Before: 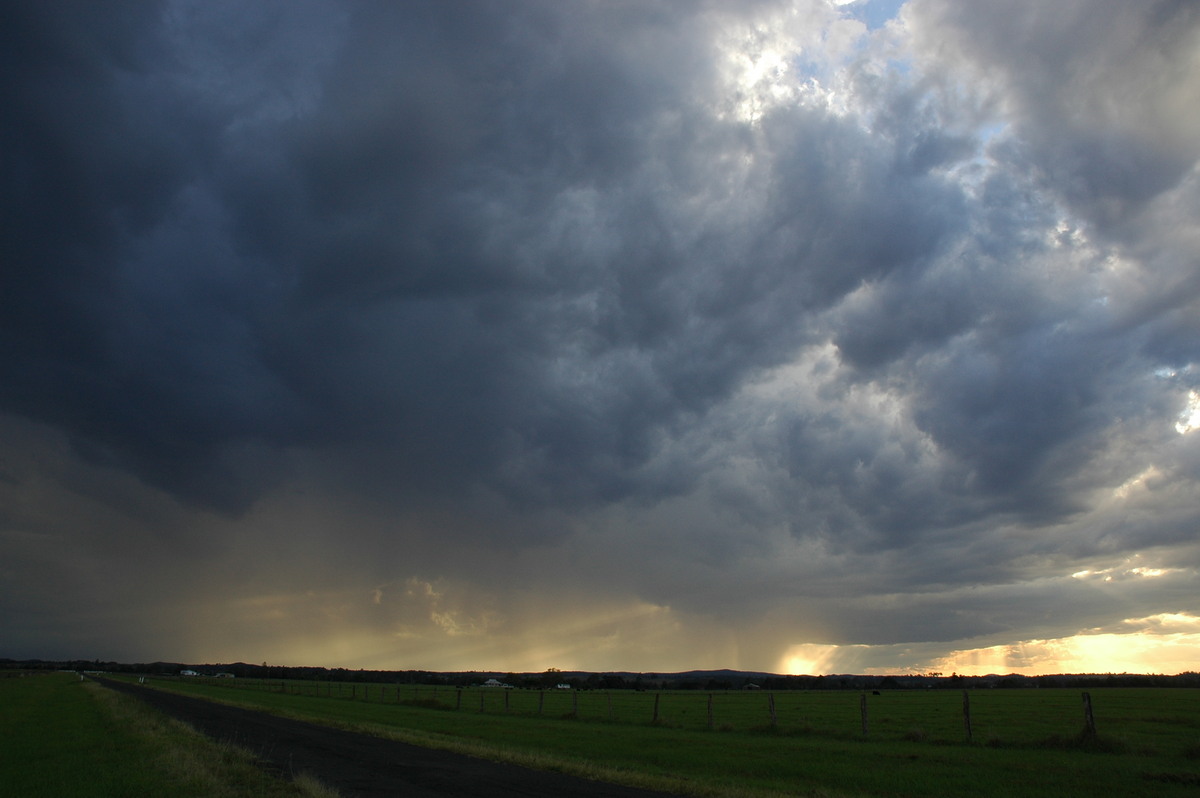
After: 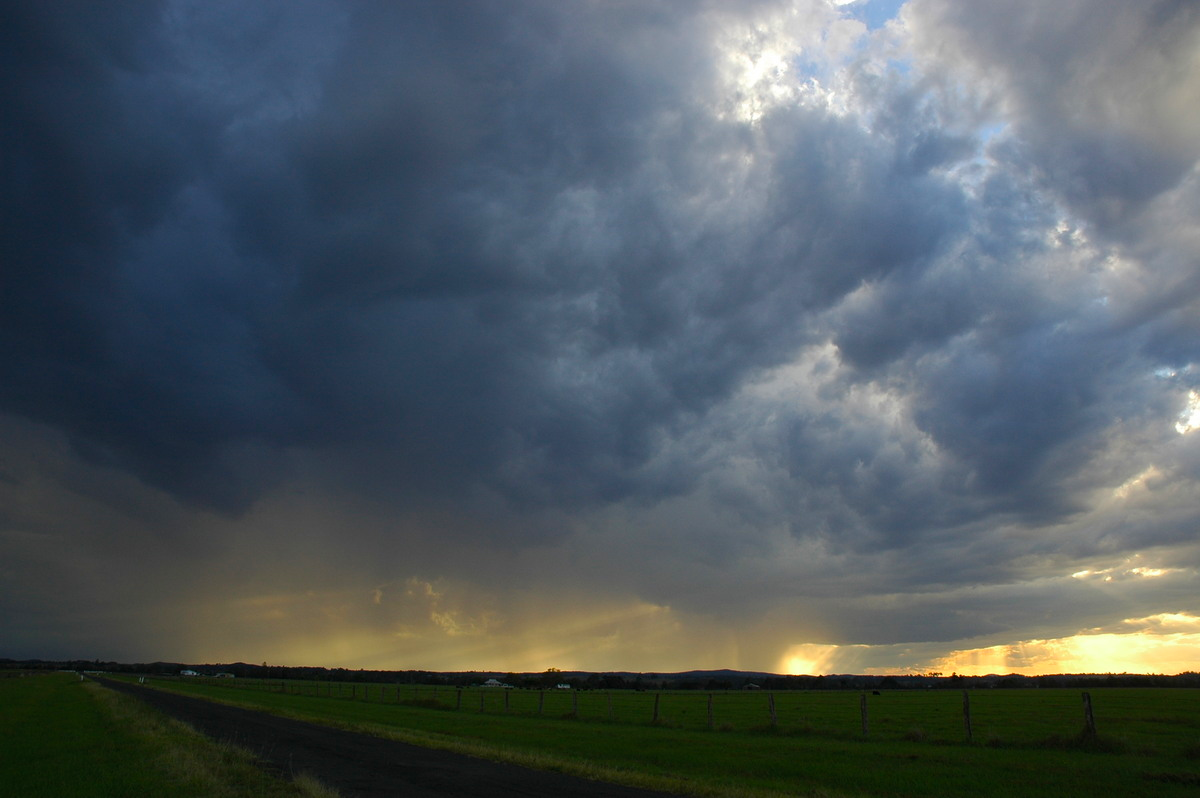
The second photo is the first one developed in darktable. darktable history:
color balance rgb: perceptual saturation grading › global saturation 29.462%, global vibrance 9.855%
